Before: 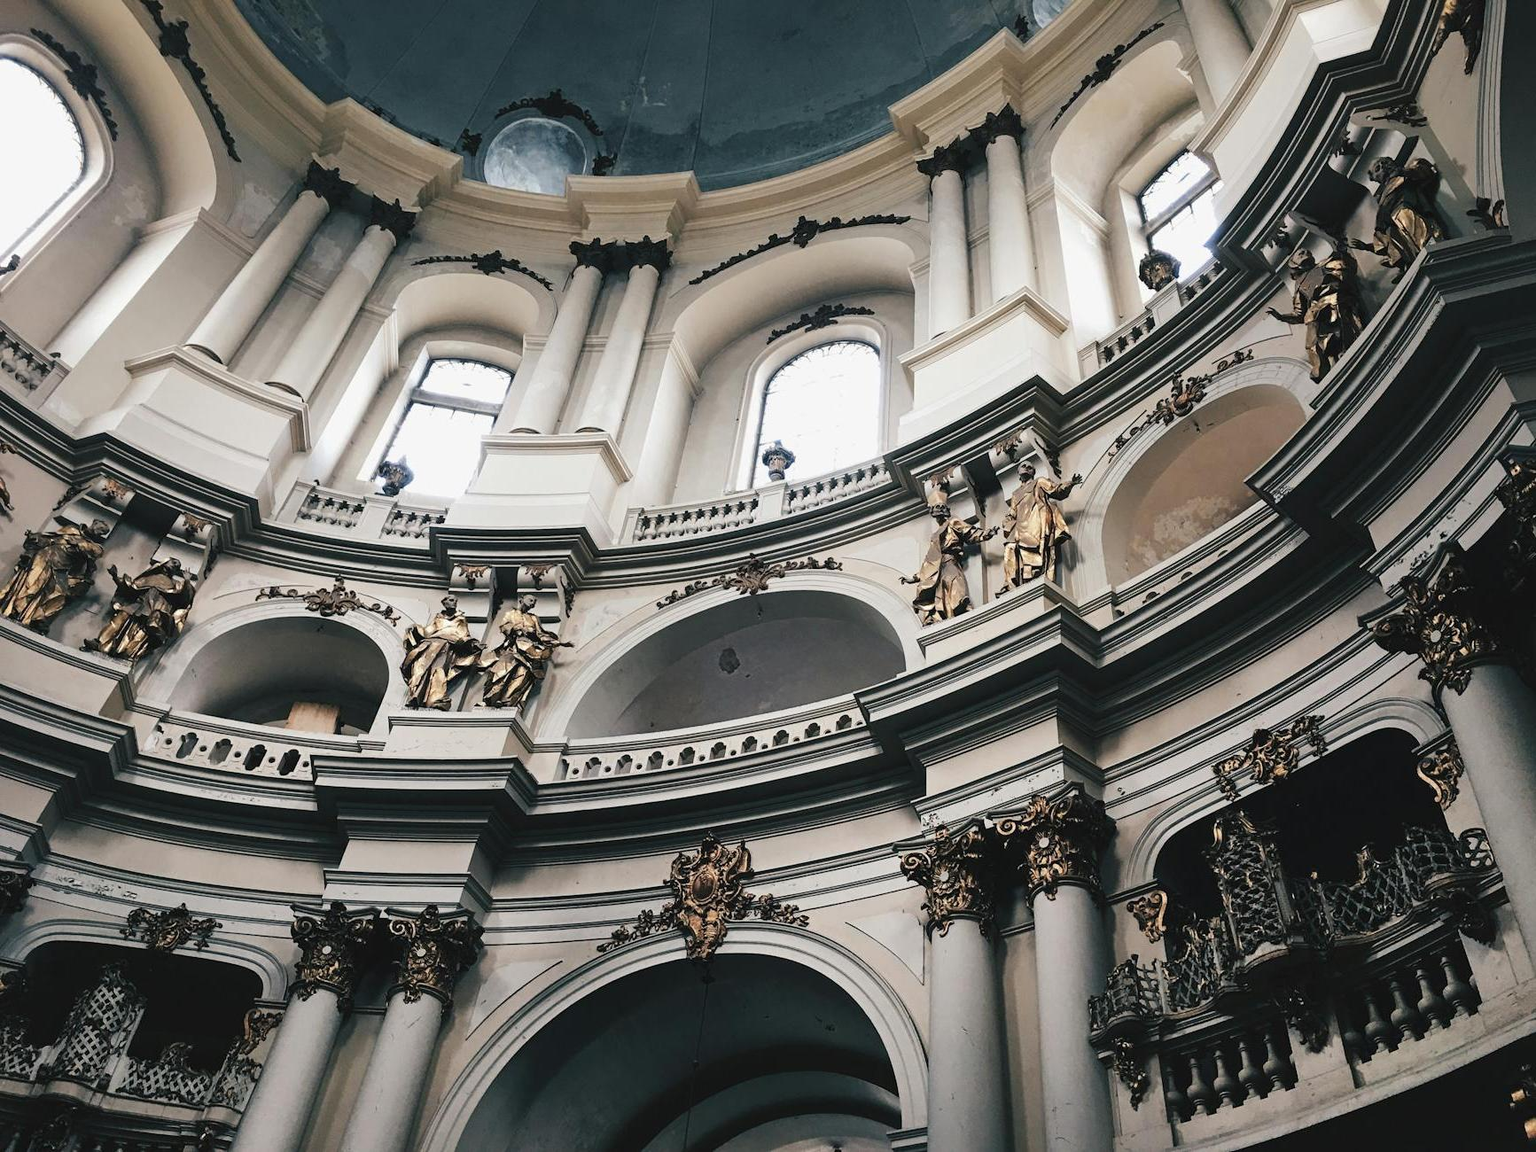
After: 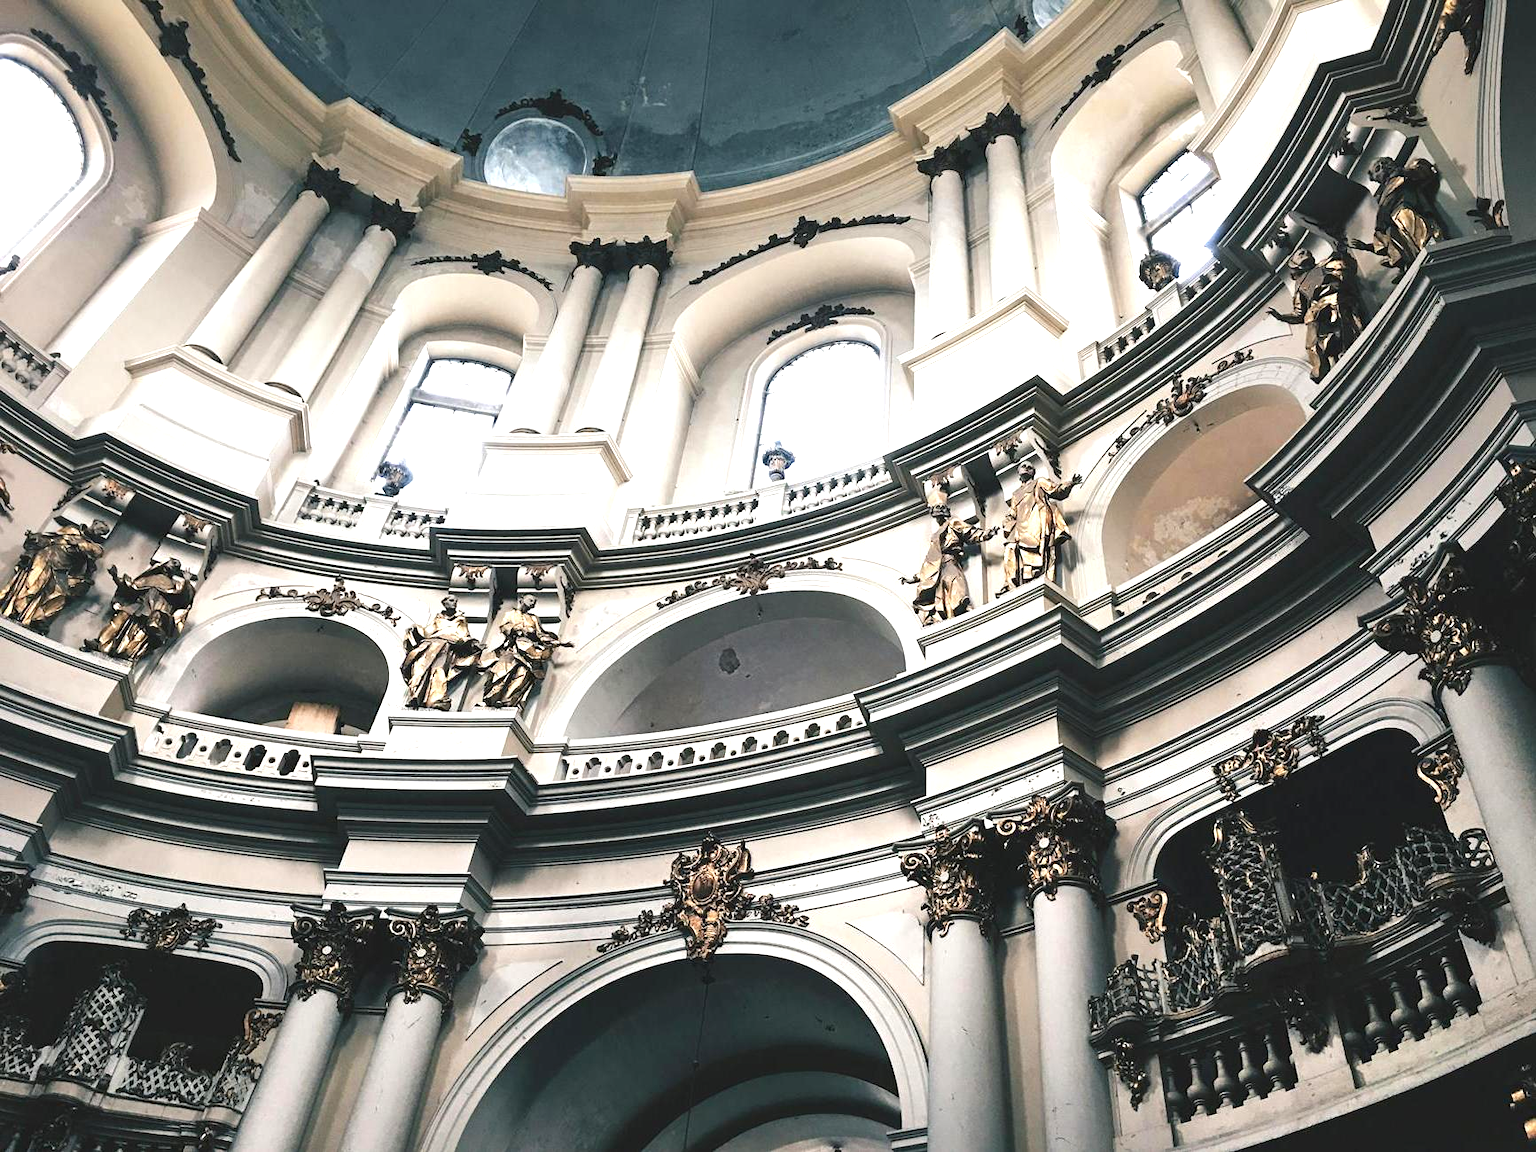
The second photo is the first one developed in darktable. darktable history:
exposure: black level correction 0, exposure 0.894 EV, compensate exposure bias true, compensate highlight preservation false
tone equalizer: edges refinement/feathering 500, mask exposure compensation -1.57 EV, preserve details no
